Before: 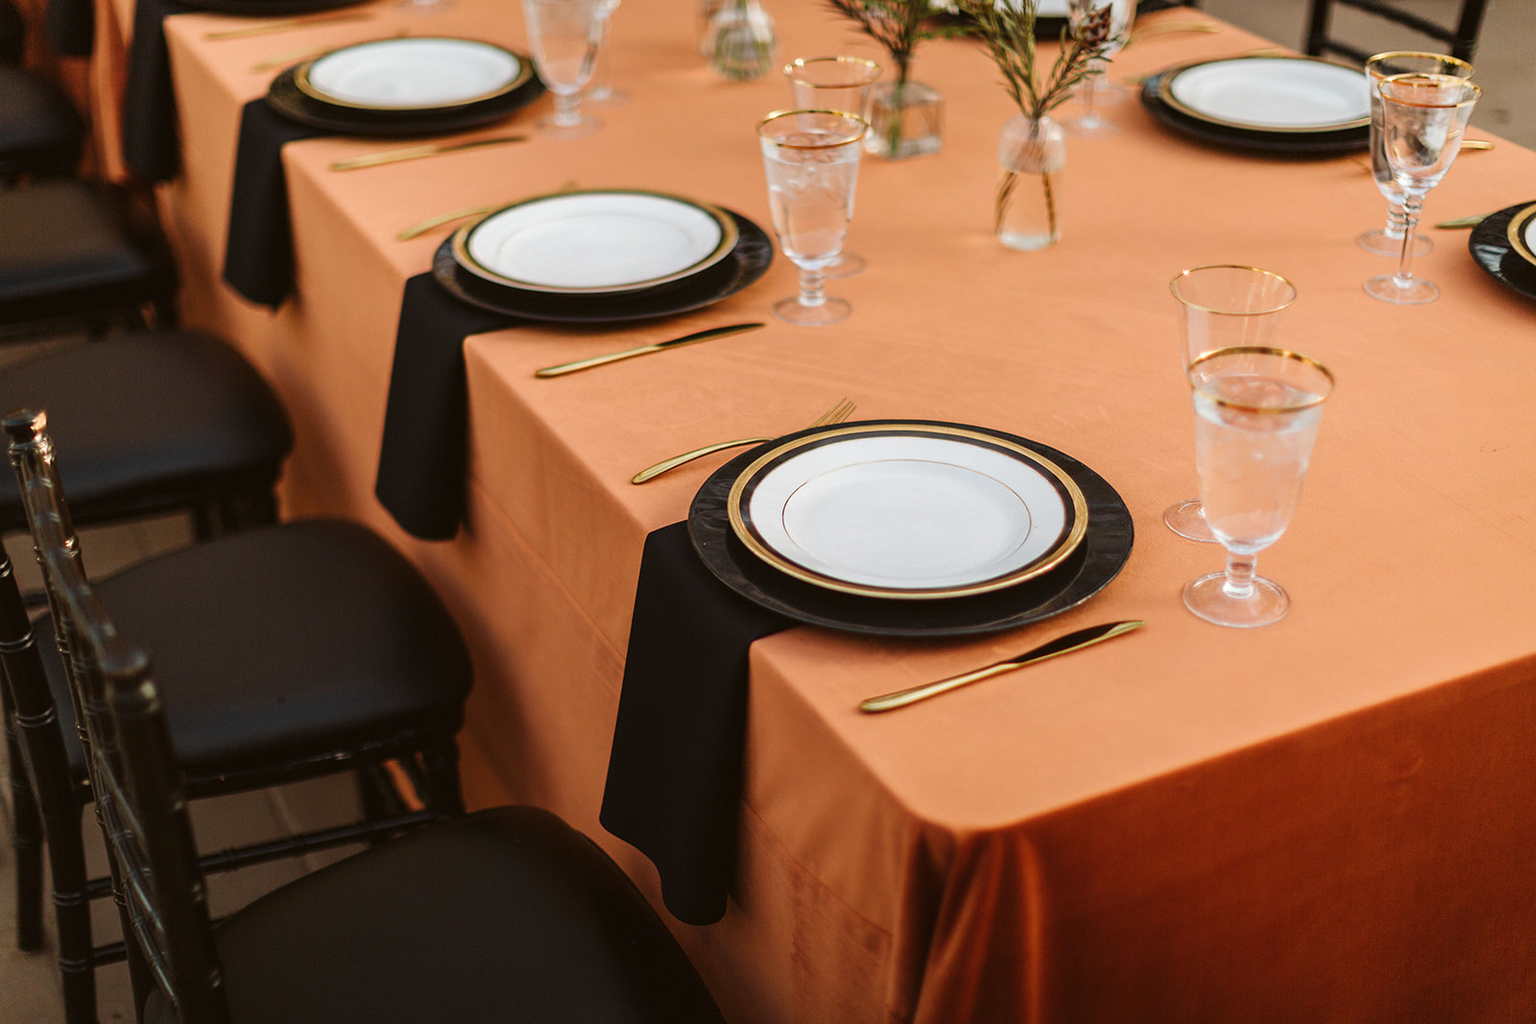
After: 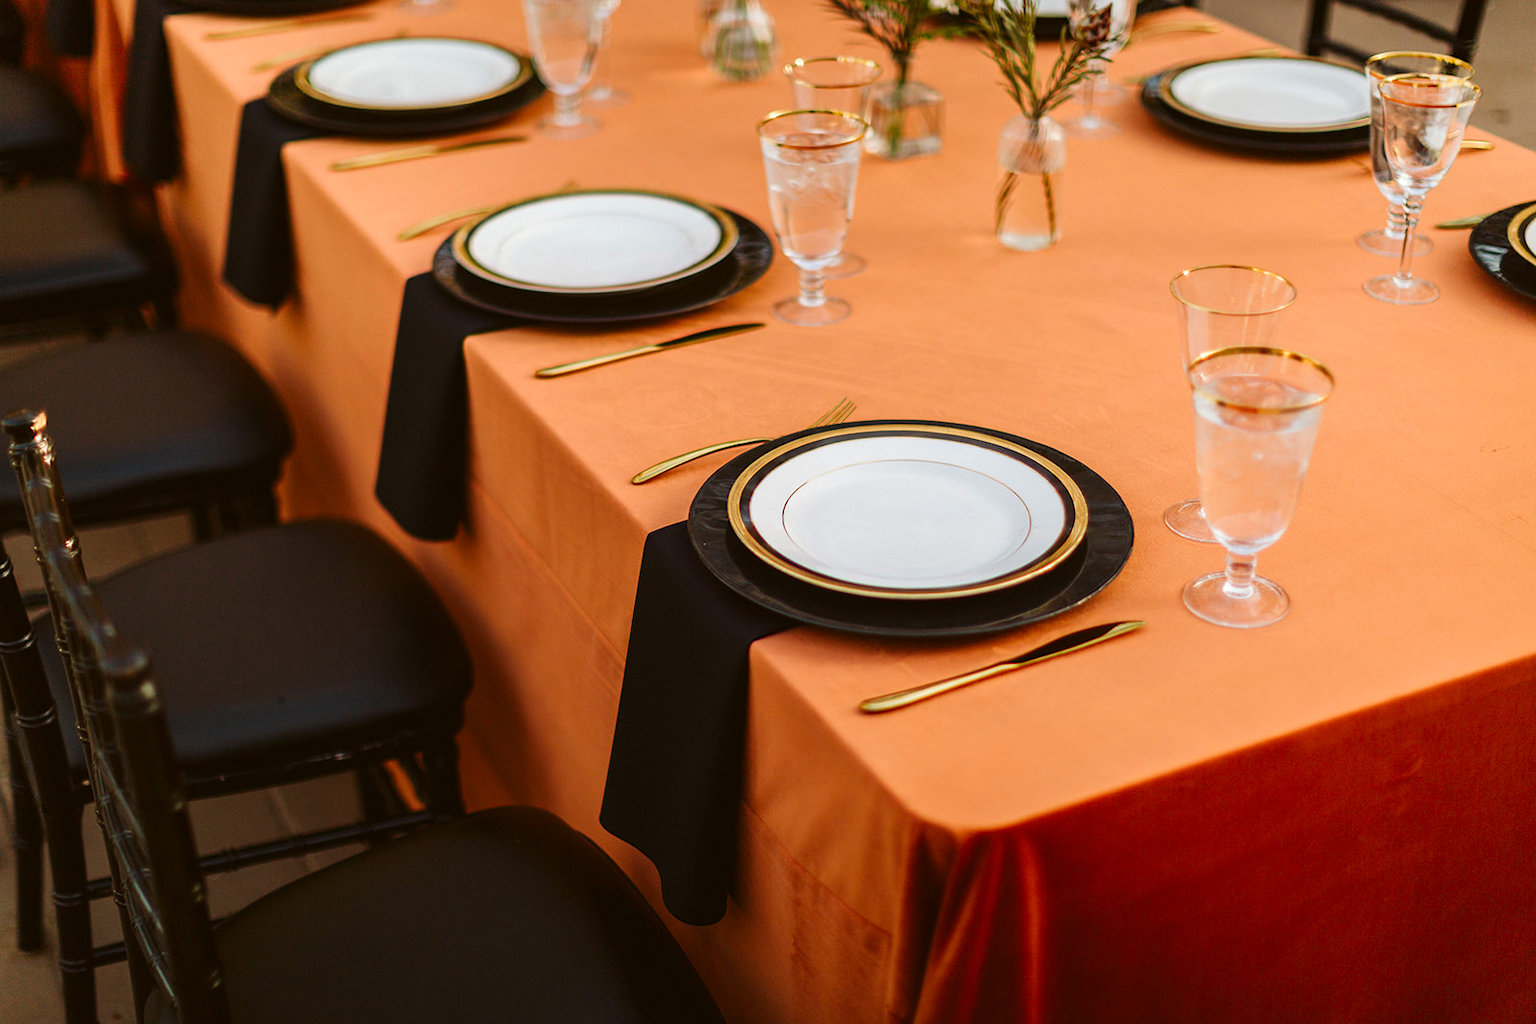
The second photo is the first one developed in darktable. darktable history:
contrast brightness saturation: contrast 0.087, saturation 0.279
